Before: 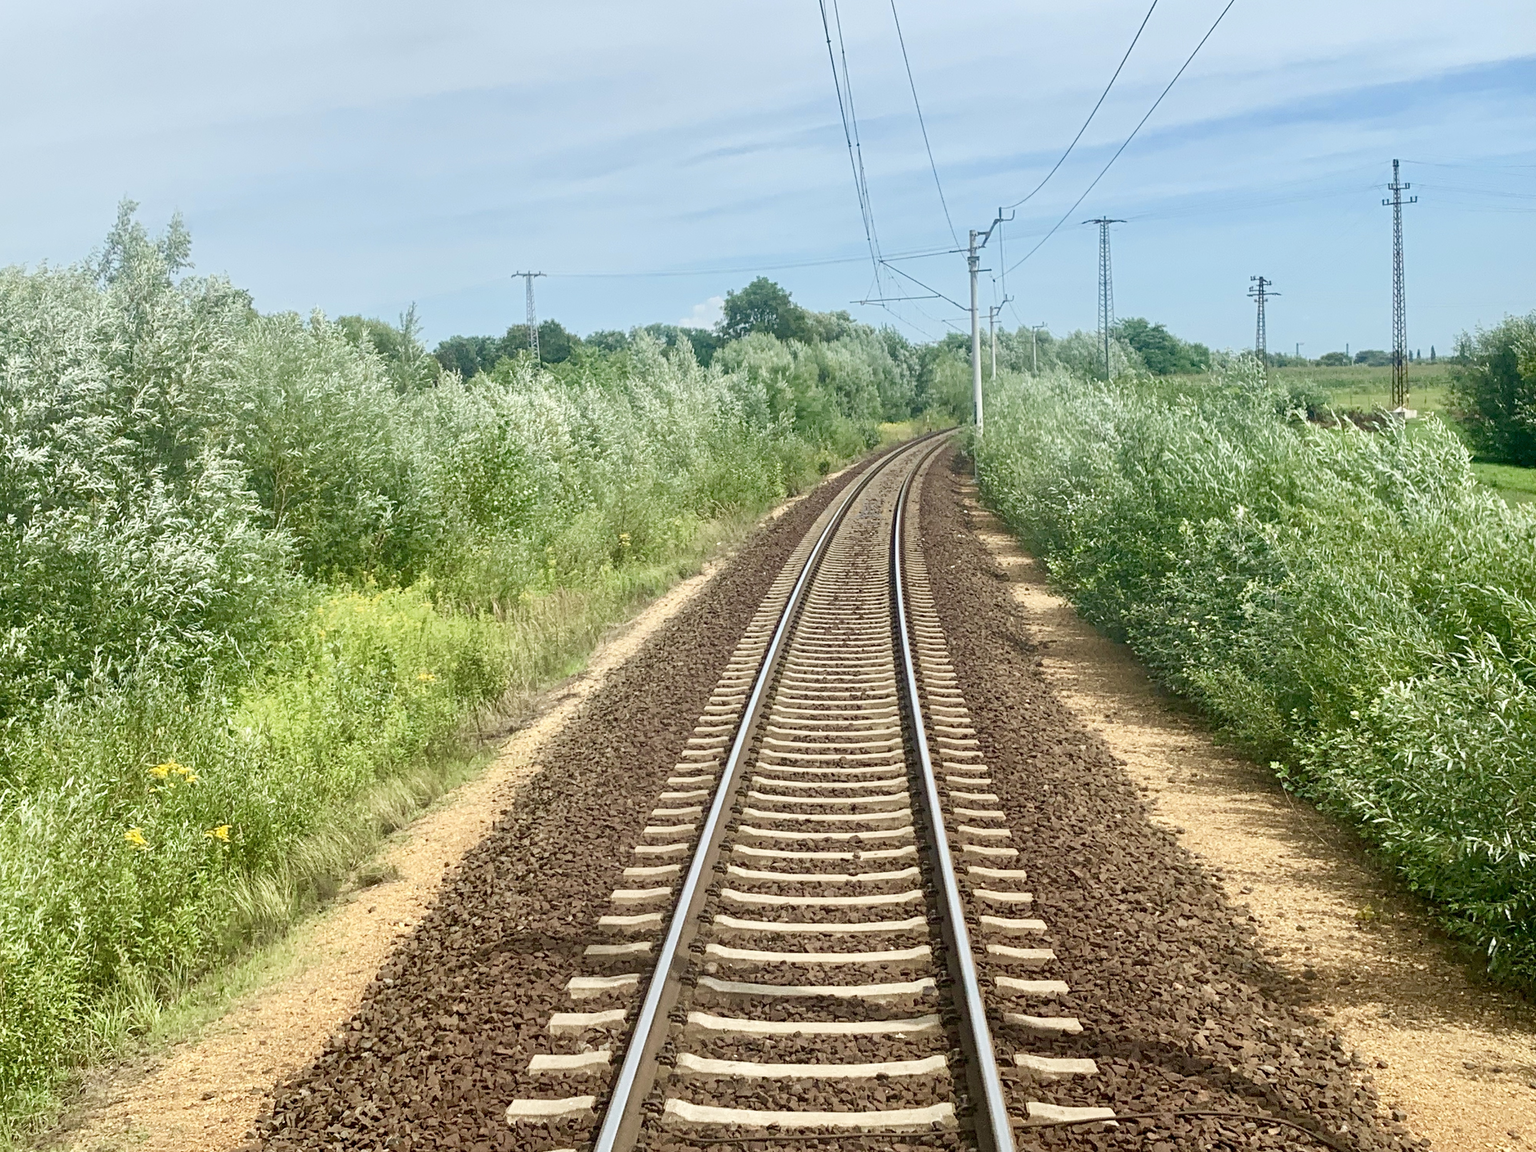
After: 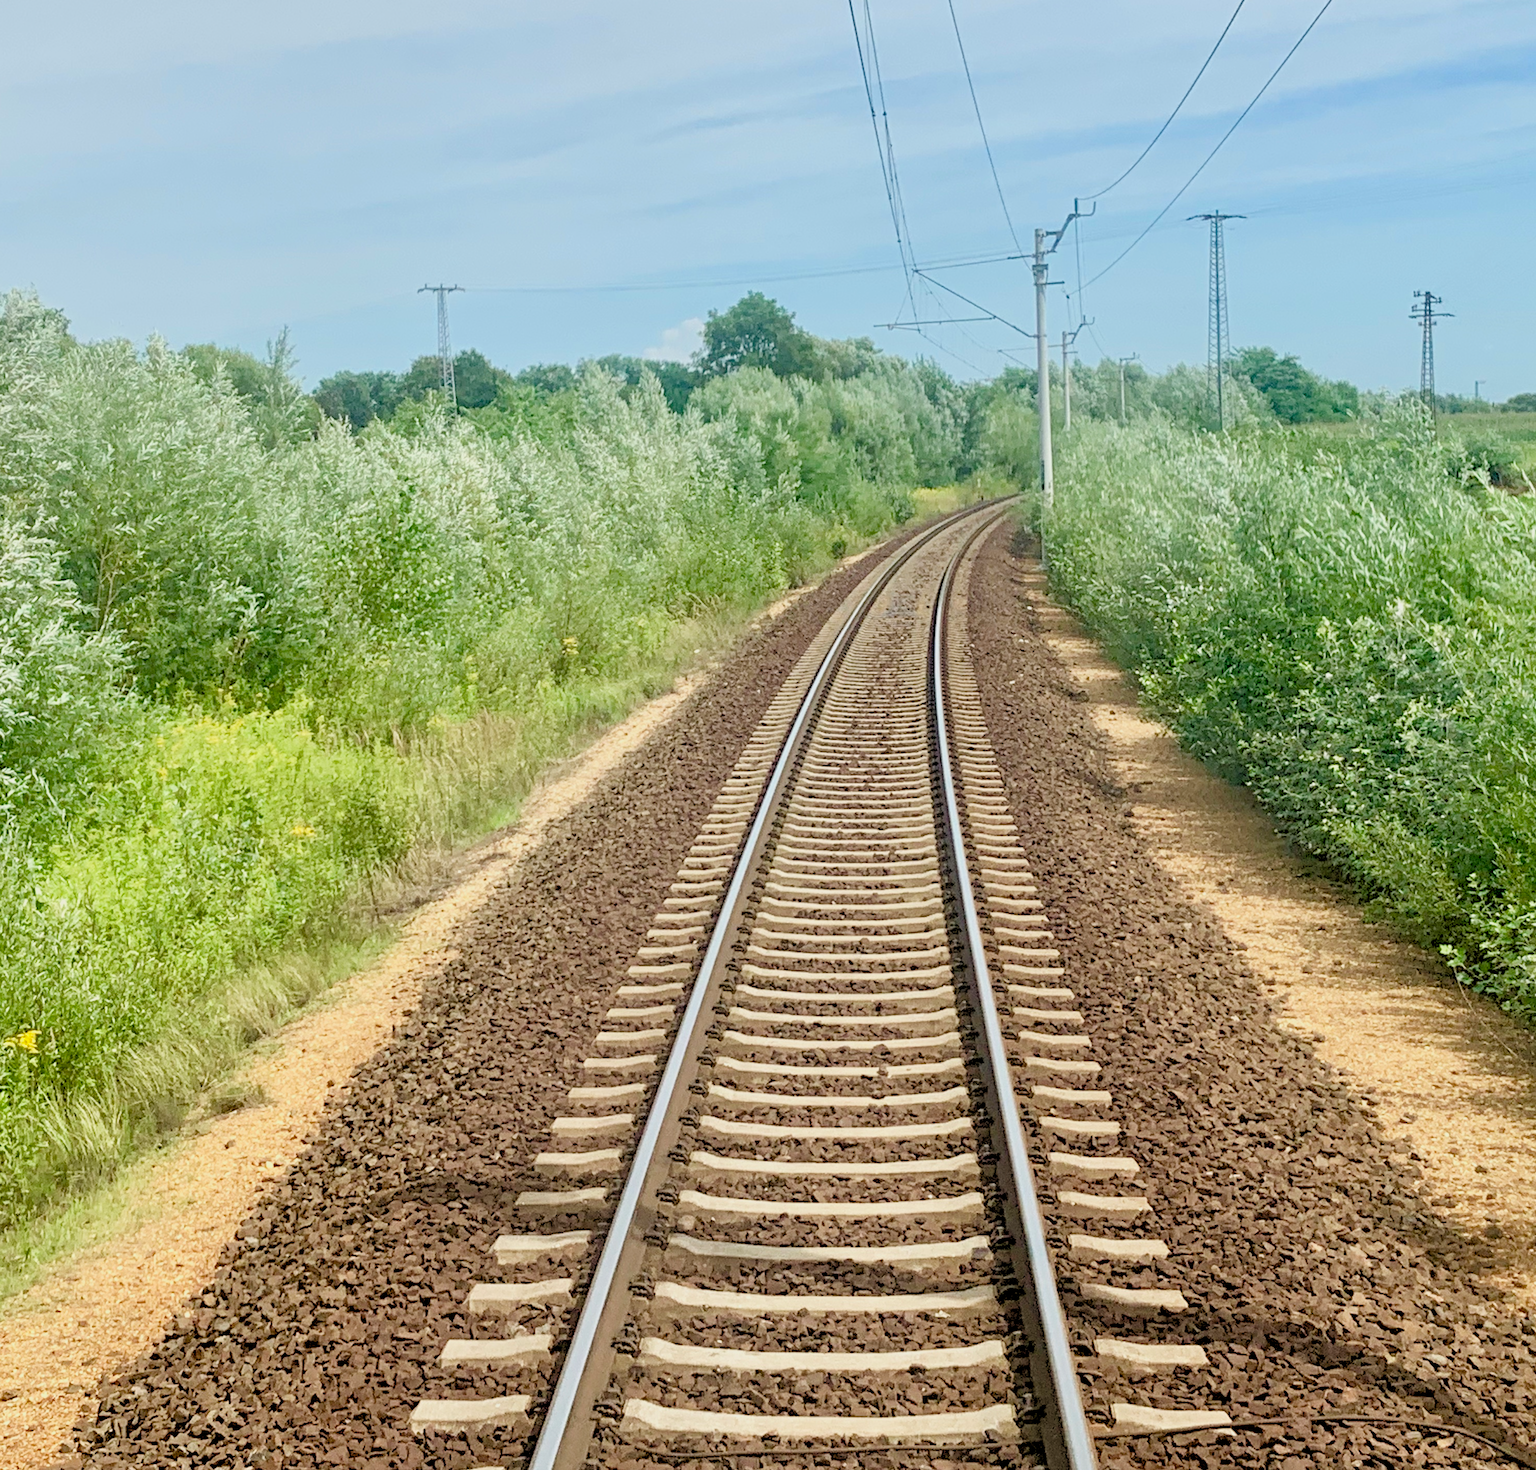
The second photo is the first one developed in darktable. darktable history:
crop and rotate: left 13.15%, top 5.251%, right 12.609%
rgb levels: preserve colors sum RGB, levels [[0.038, 0.433, 0.934], [0, 0.5, 1], [0, 0.5, 1]]
